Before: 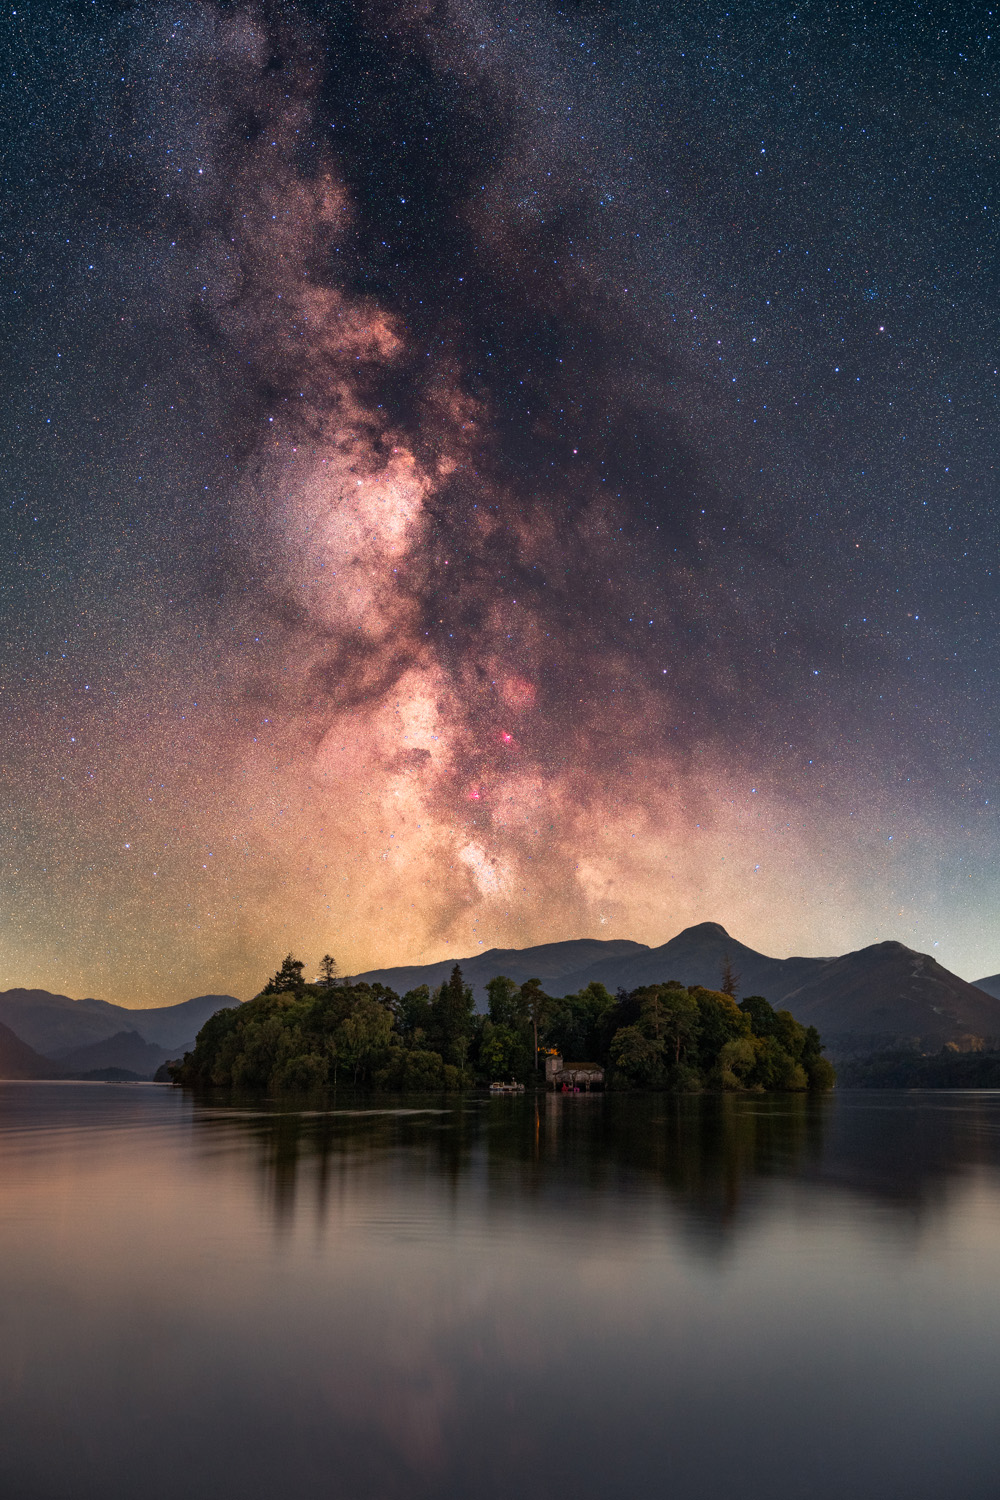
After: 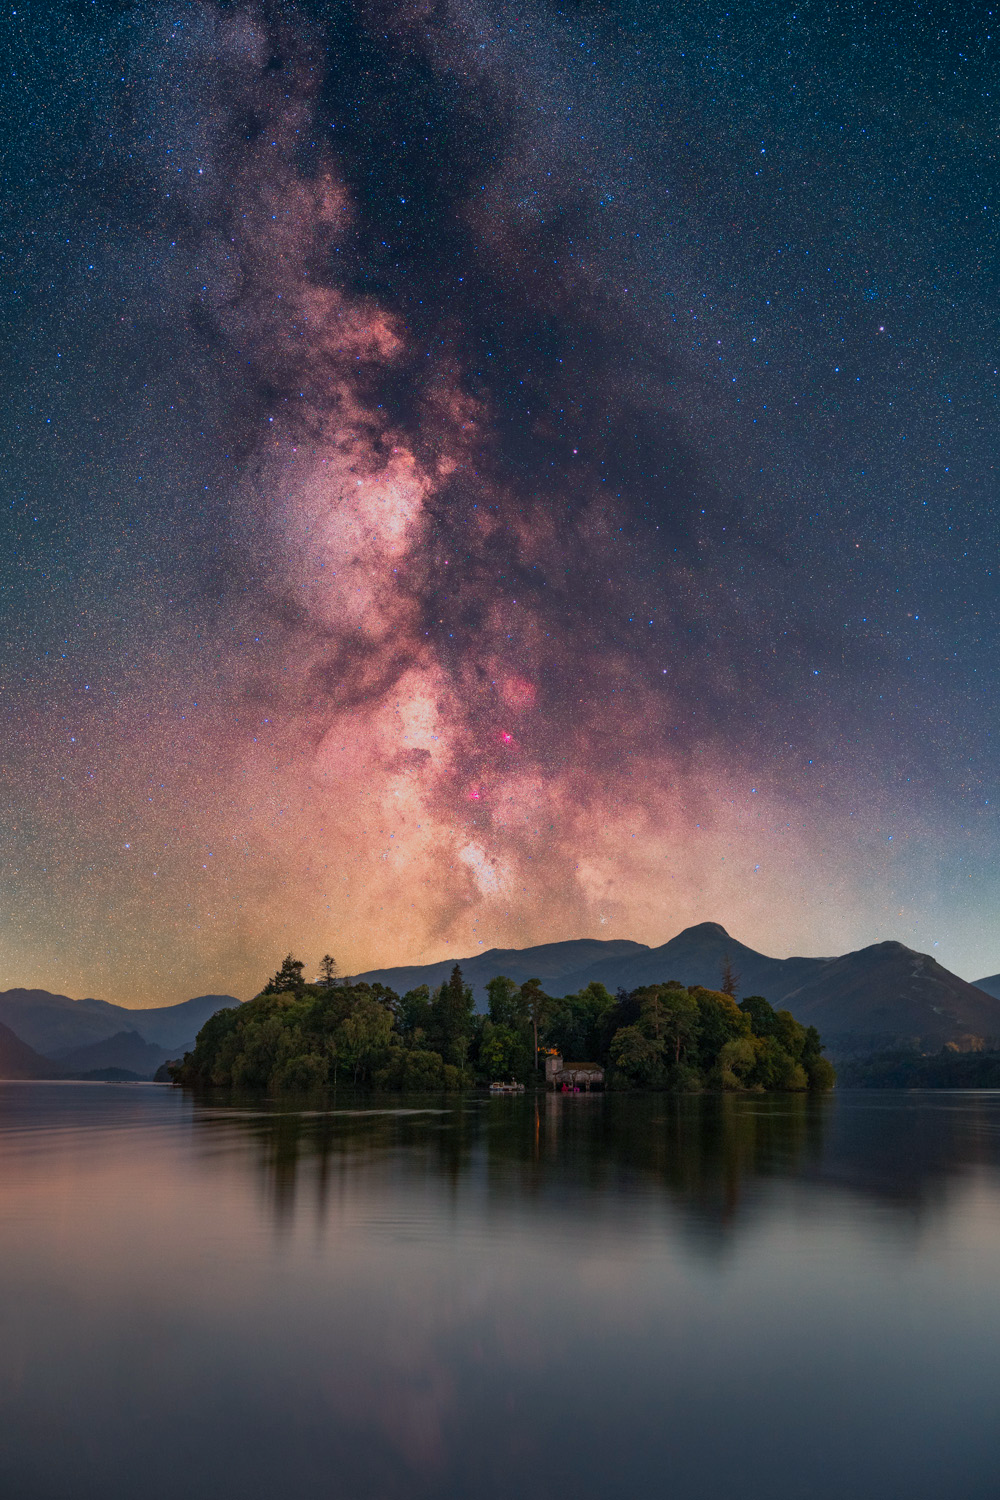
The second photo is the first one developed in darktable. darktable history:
color calibration: output R [0.972, 0.068, -0.094, 0], output G [-0.178, 1.216, -0.086, 0], output B [0.095, -0.136, 0.98, 0], x 0.372, y 0.386, temperature 4285.54 K
exposure: exposure -0.112 EV, compensate exposure bias true, compensate highlight preservation false
color balance rgb: shadows lift › chroma 0.738%, shadows lift › hue 112.48°, highlights gain › chroma 2.019%, highlights gain › hue 44.91°, perceptual saturation grading › global saturation 0.456%, global vibrance -8.621%, contrast -13.097%, saturation formula JzAzBz (2021)
